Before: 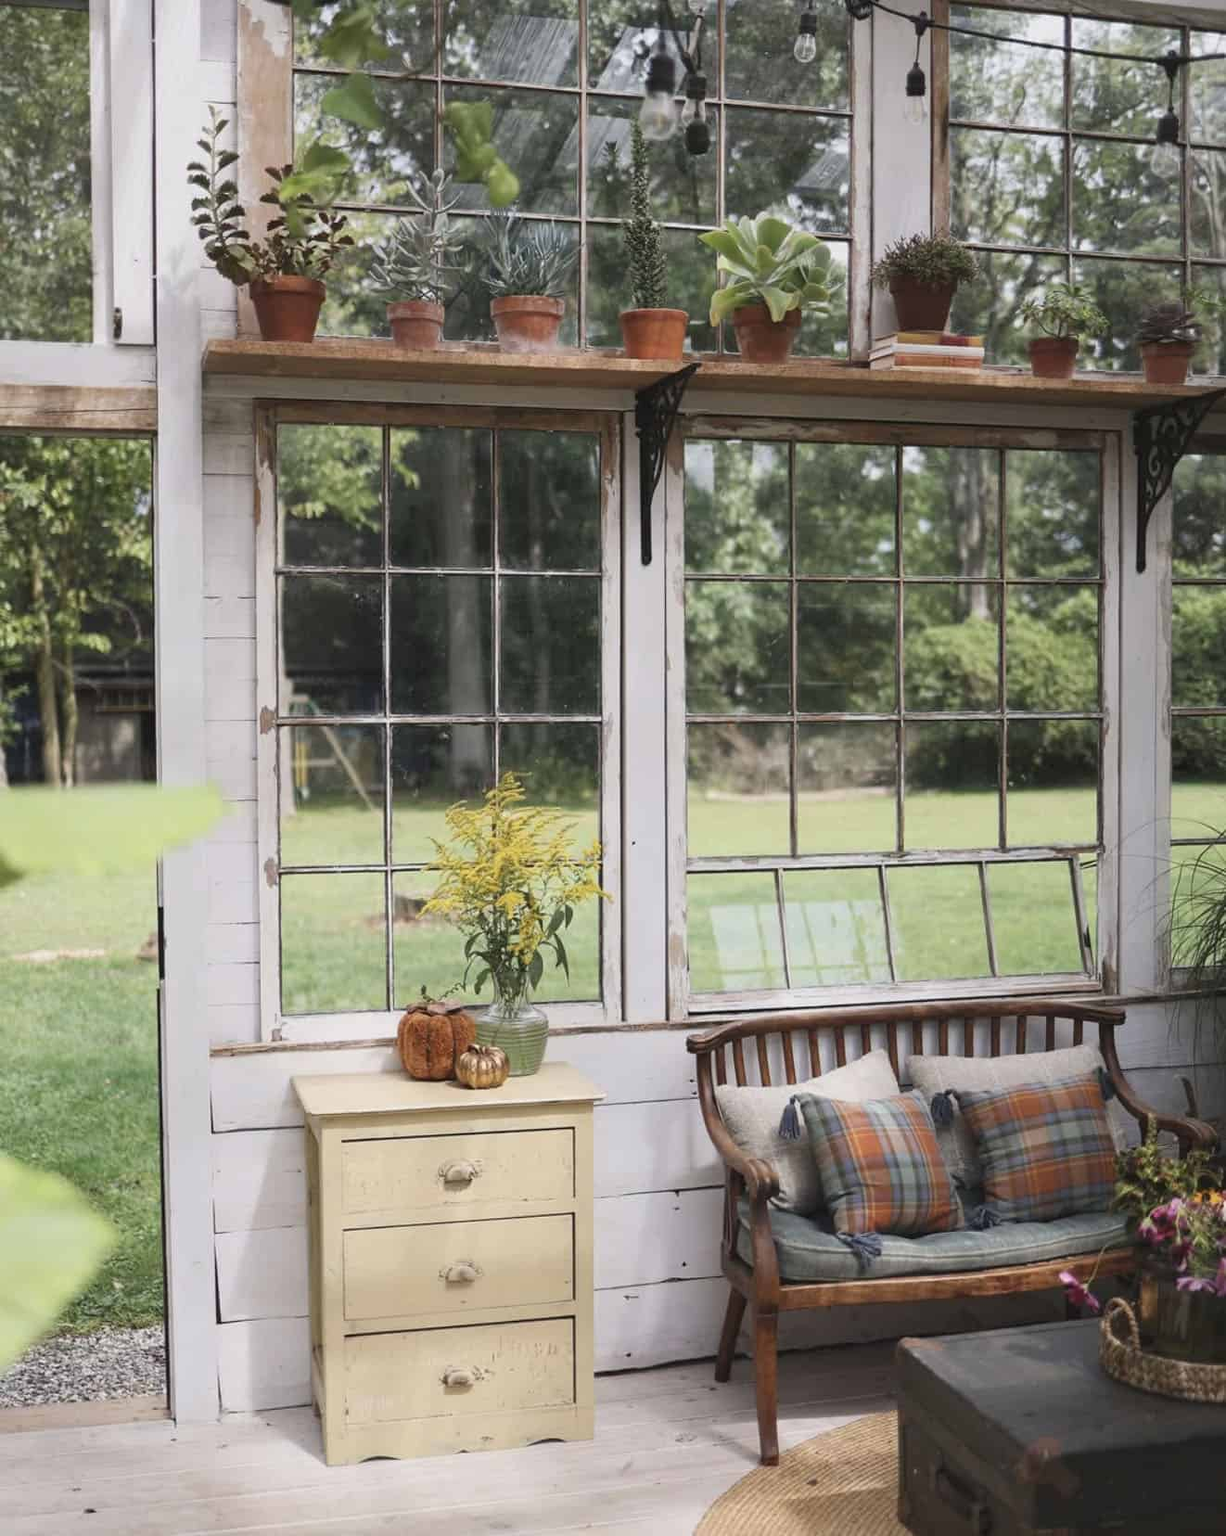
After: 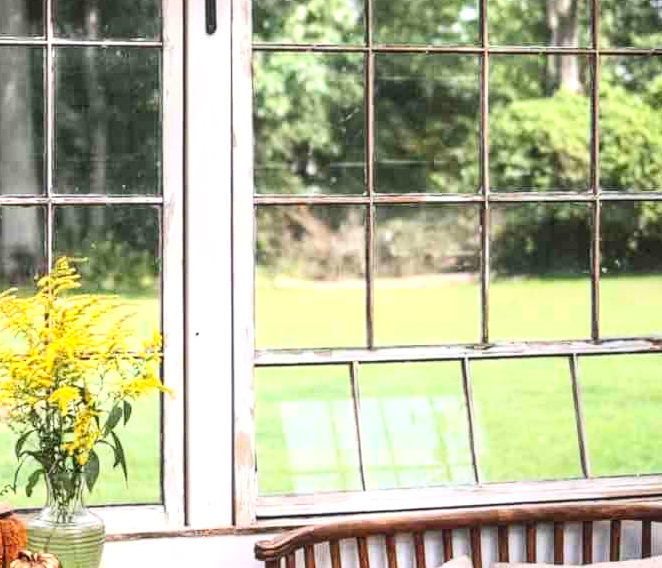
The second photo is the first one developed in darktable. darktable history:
crop: left 36.776%, top 34.75%, right 13.137%, bottom 30.905%
exposure: black level correction 0, exposure 0.499 EV, compensate highlight preservation false
local contrast: highlights 25%, detail 150%
contrast brightness saturation: contrast 0.243, brightness 0.245, saturation 0.382
